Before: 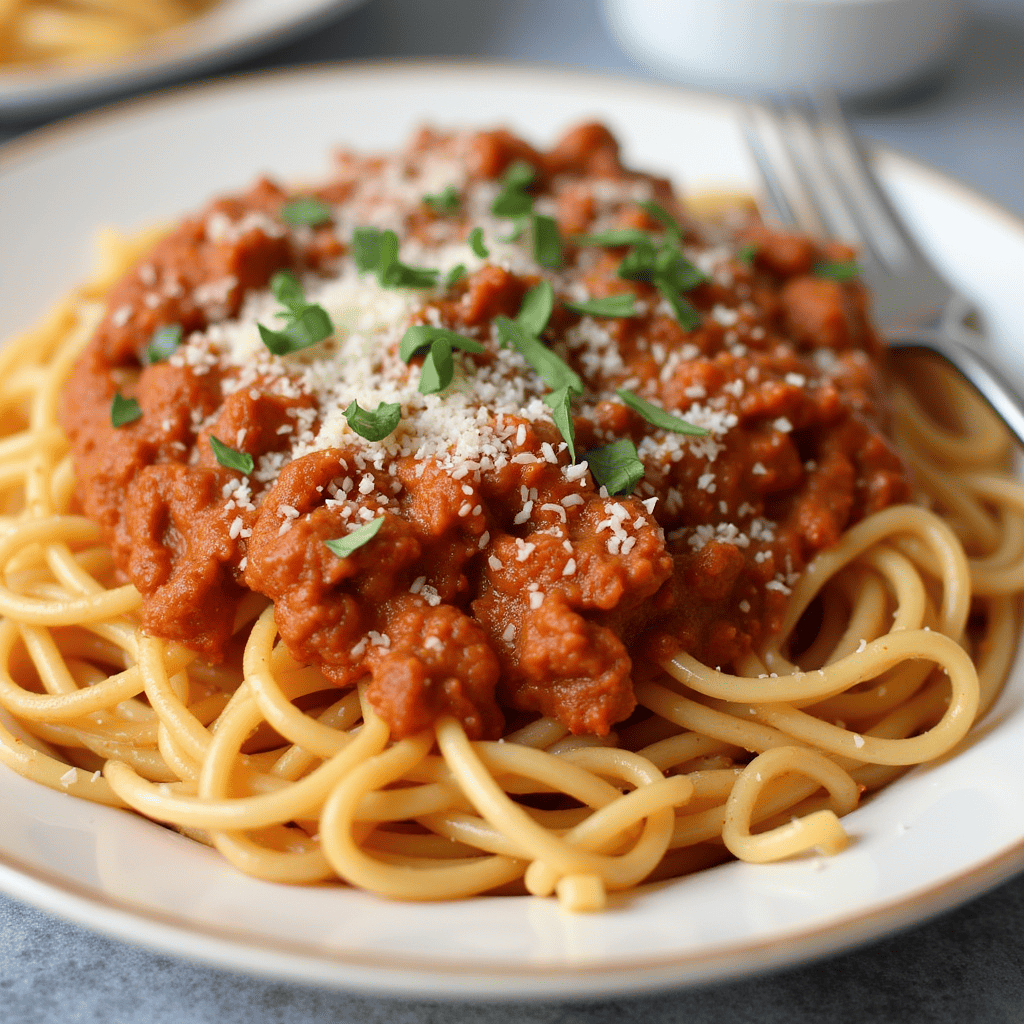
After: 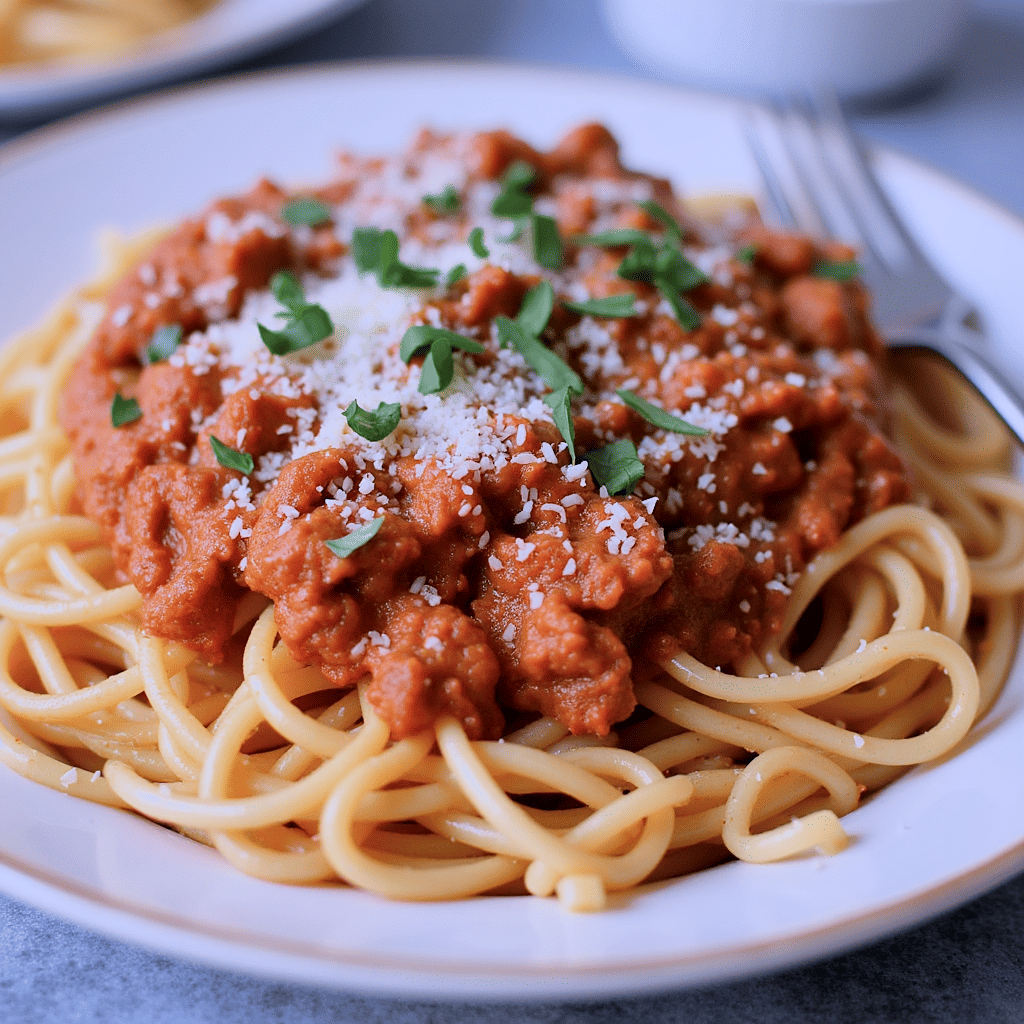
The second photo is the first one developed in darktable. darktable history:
white balance: red 1.042, blue 1.17
color calibration: x 0.38, y 0.39, temperature 4086.04 K
sharpen: amount 0.2
local contrast: mode bilateral grid, contrast 20, coarseness 50, detail 120%, midtone range 0.2
color zones: curves: ch0 [(0.25, 0.5) (0.636, 0.25) (0.75, 0.5)]
filmic rgb: white relative exposure 3.85 EV, hardness 4.3
